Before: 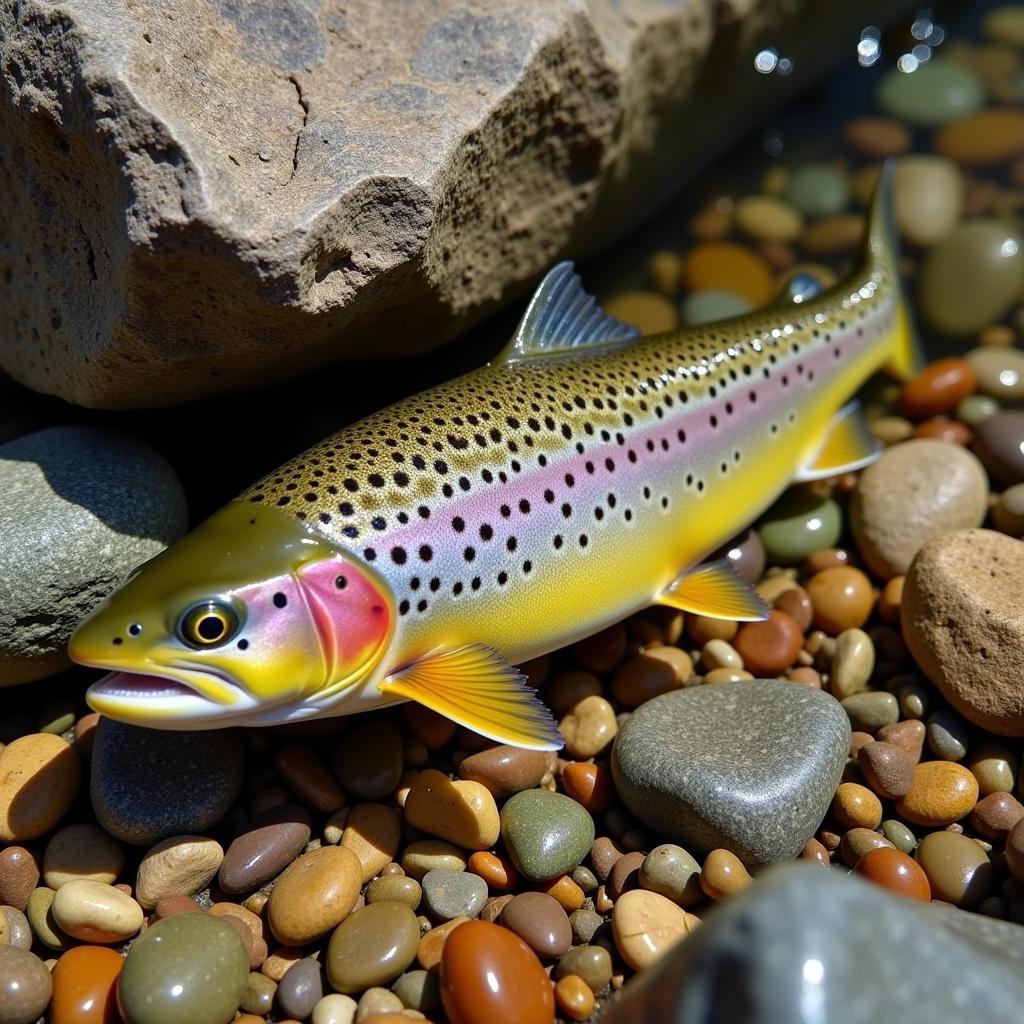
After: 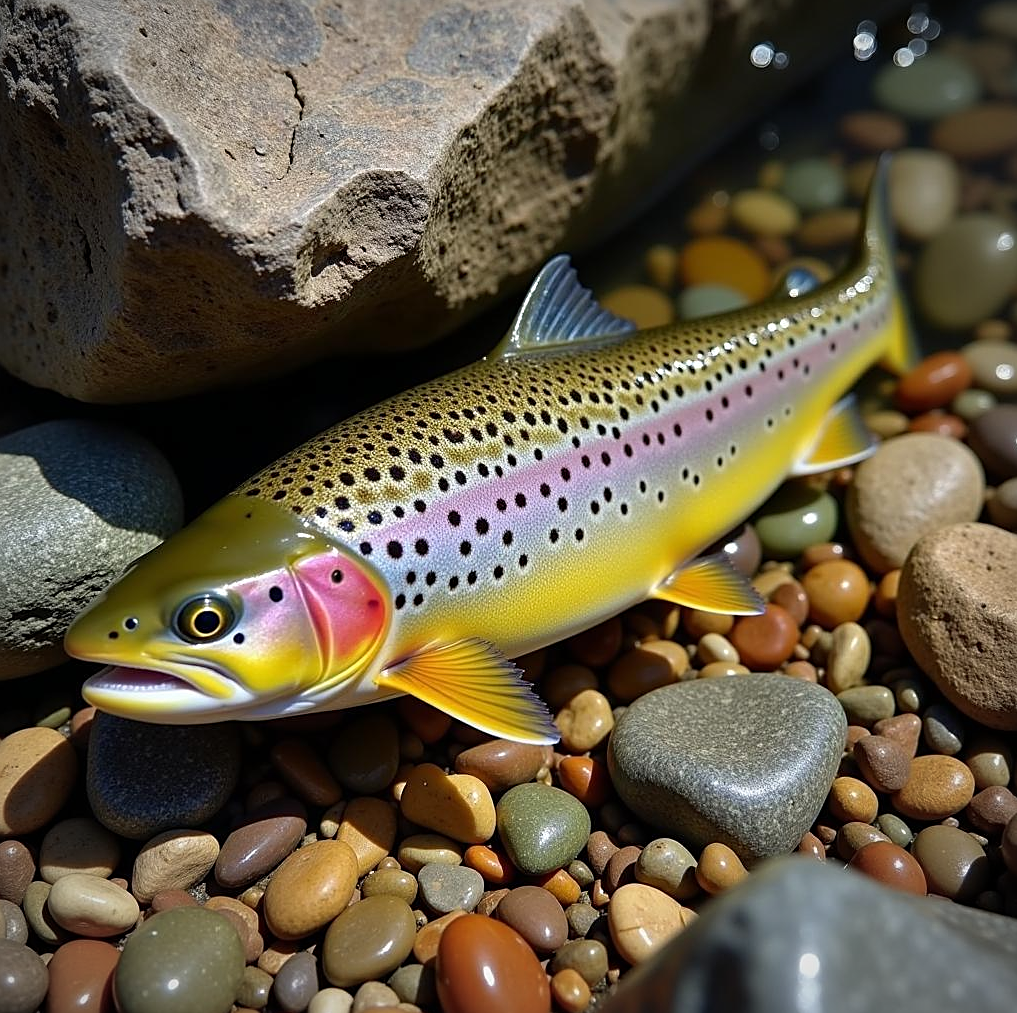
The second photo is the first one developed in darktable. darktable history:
vignetting: fall-off radius 60.08%, automatic ratio true
crop: left 0.412%, top 0.672%, right 0.187%, bottom 0.358%
sharpen: on, module defaults
